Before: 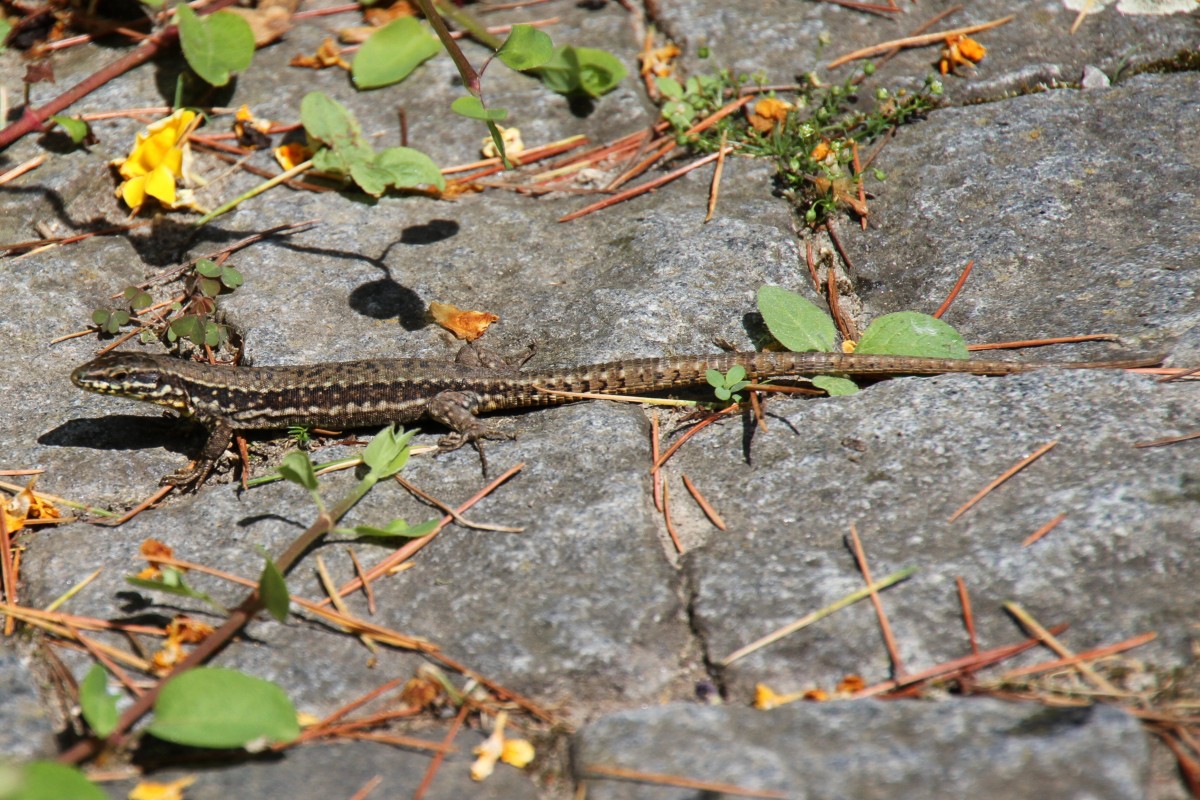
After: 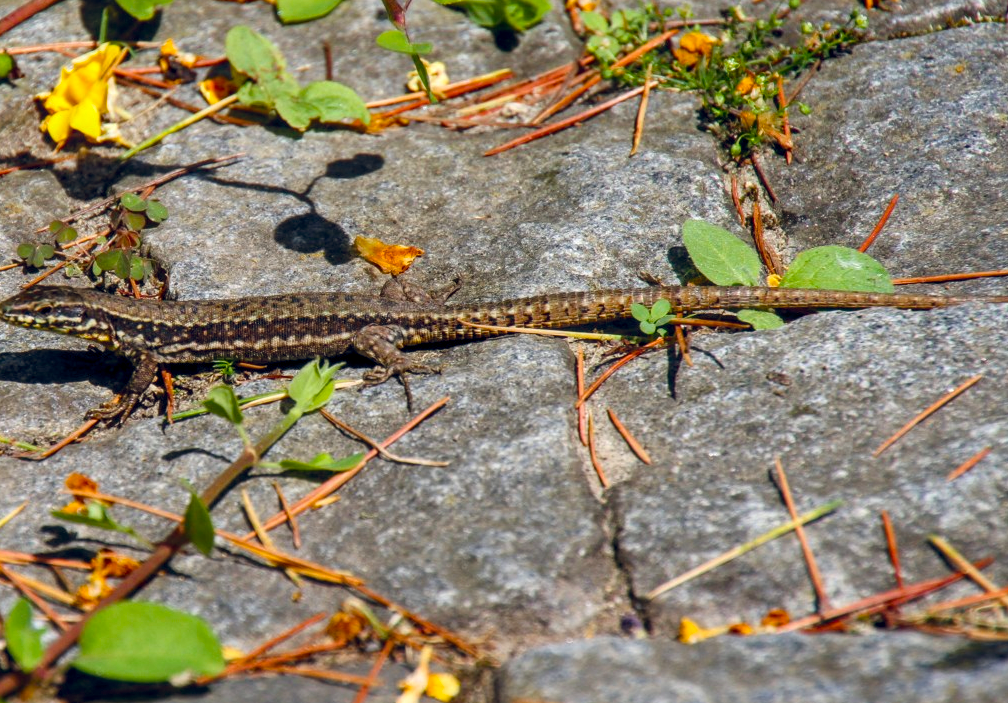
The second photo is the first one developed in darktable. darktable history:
local contrast: on, module defaults
crop: left 6.321%, top 8.324%, right 9.551%, bottom 3.762%
color balance rgb: global offset › chroma 0.094%, global offset › hue 253.28°, perceptual saturation grading › global saturation 36.864%, perceptual saturation grading › shadows 34.586%
